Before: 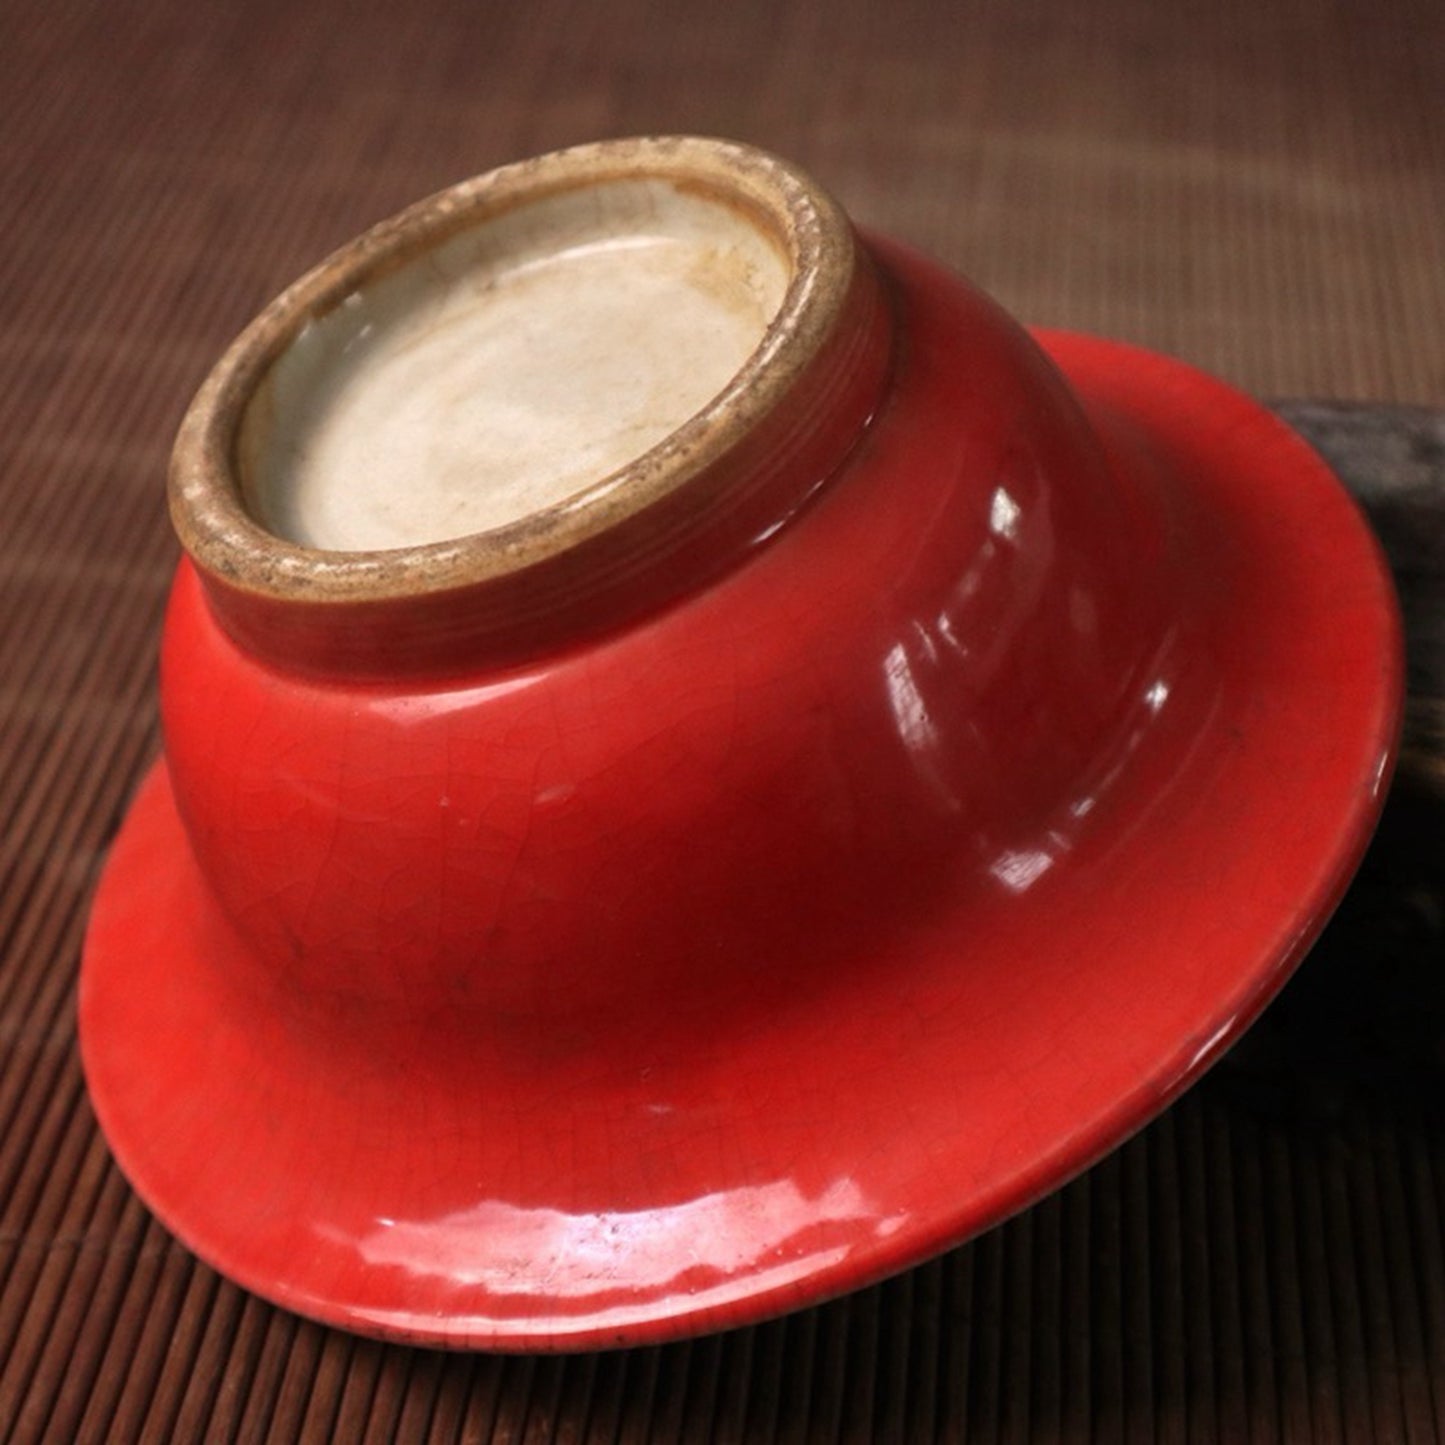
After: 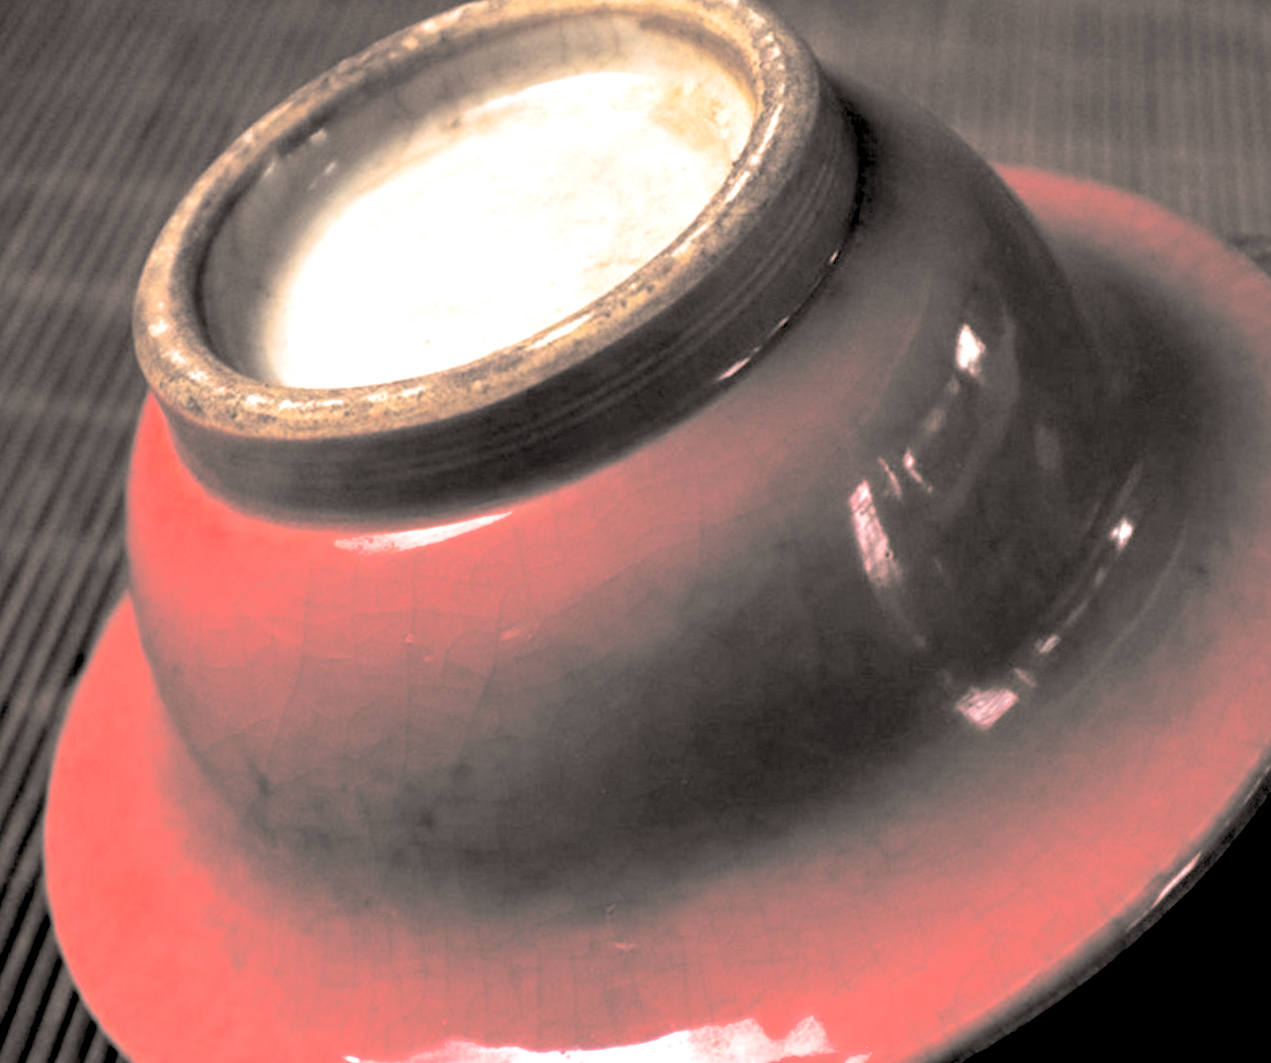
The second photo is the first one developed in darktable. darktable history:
exposure: exposure 0.657 EV, compensate highlight preservation false
crop and rotate: left 2.425%, top 11.305%, right 9.6%, bottom 15.08%
rgb levels: levels [[0.029, 0.461, 0.922], [0, 0.5, 1], [0, 0.5, 1]]
split-toning: shadows › hue 26°, shadows › saturation 0.09, highlights › hue 40°, highlights › saturation 0.18, balance -63, compress 0%
